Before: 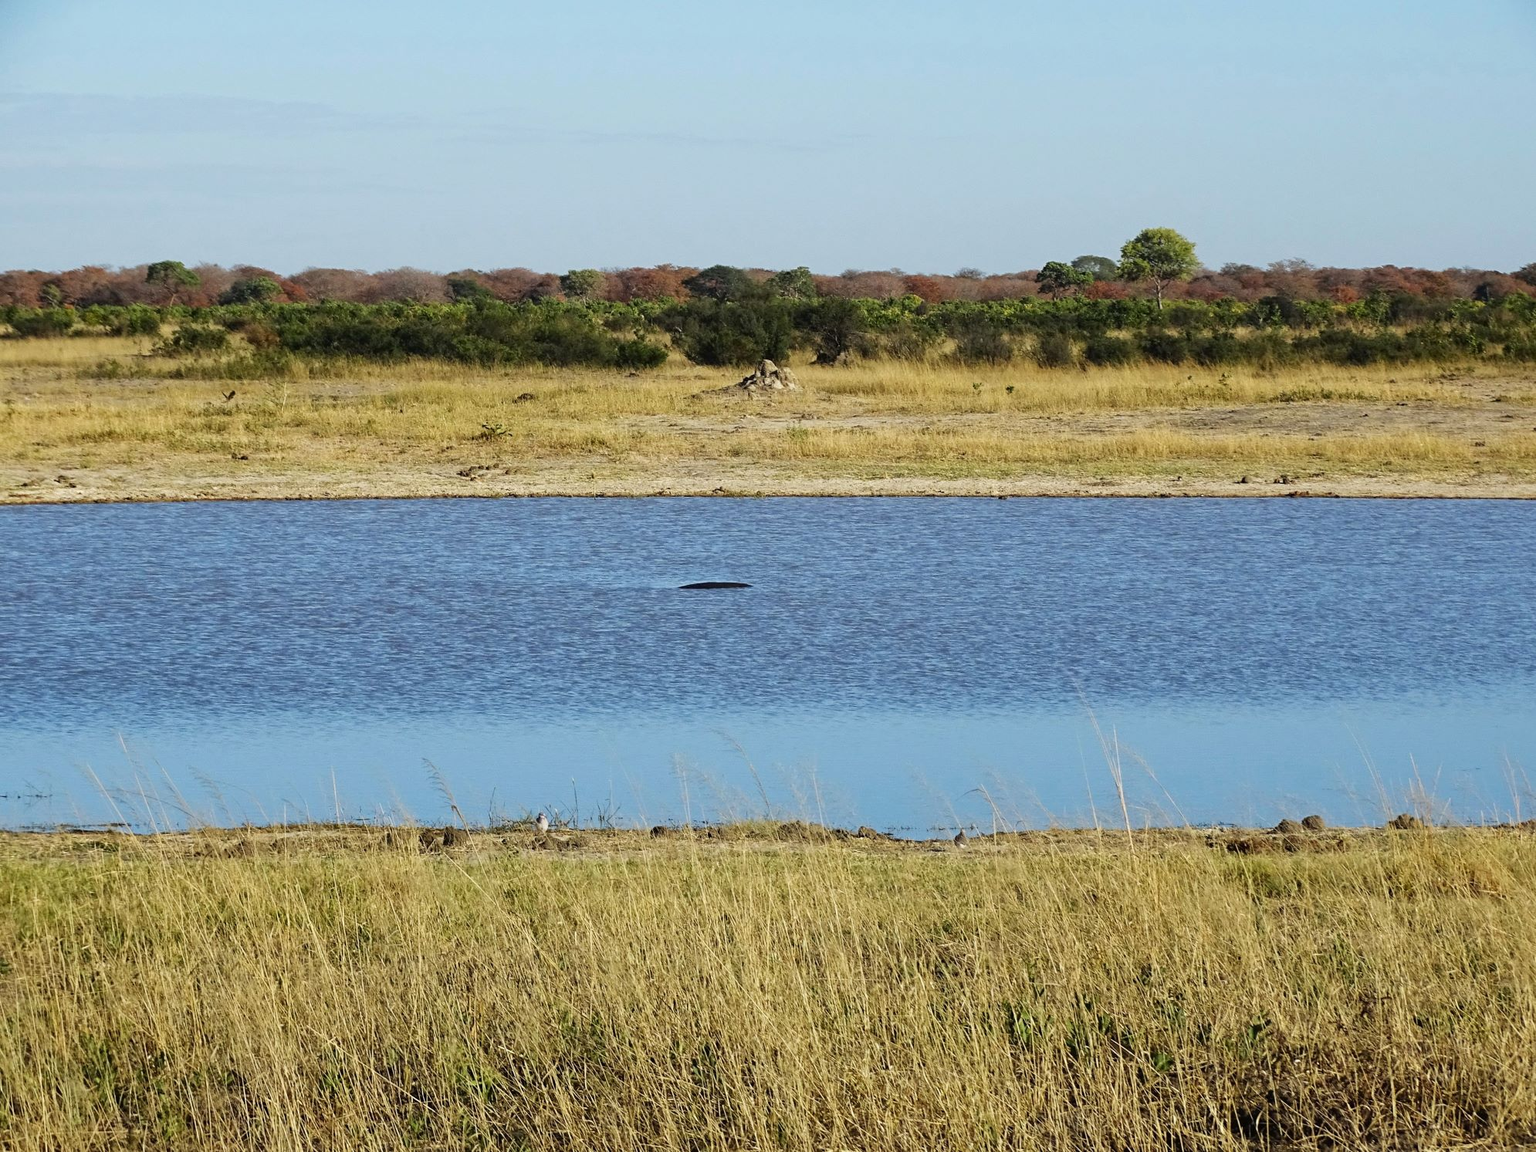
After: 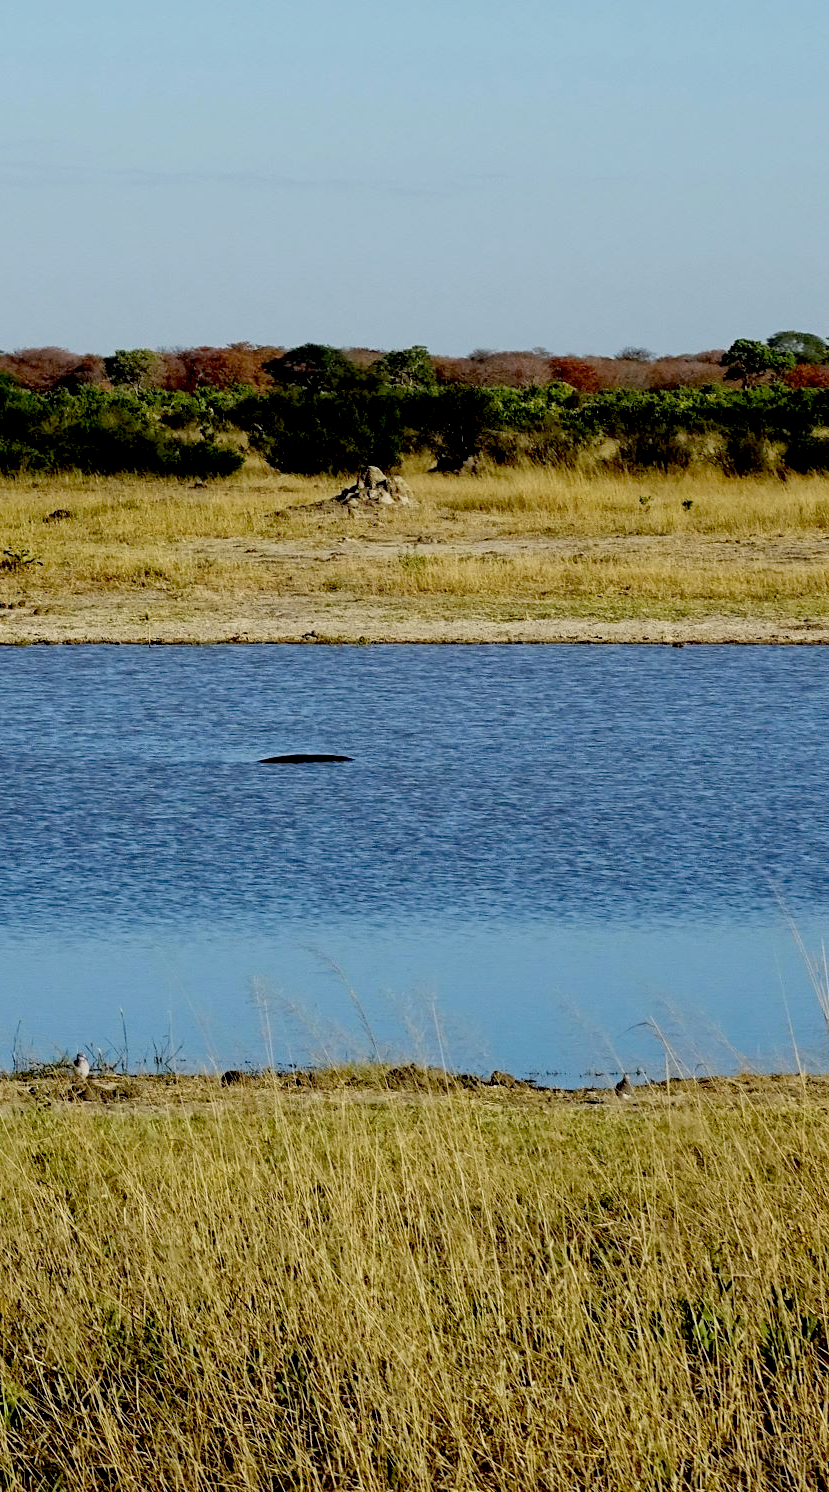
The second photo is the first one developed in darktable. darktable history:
exposure: black level correction 0.046, exposure -0.228 EV, compensate highlight preservation false
crop: left 31.229%, right 27.105%
